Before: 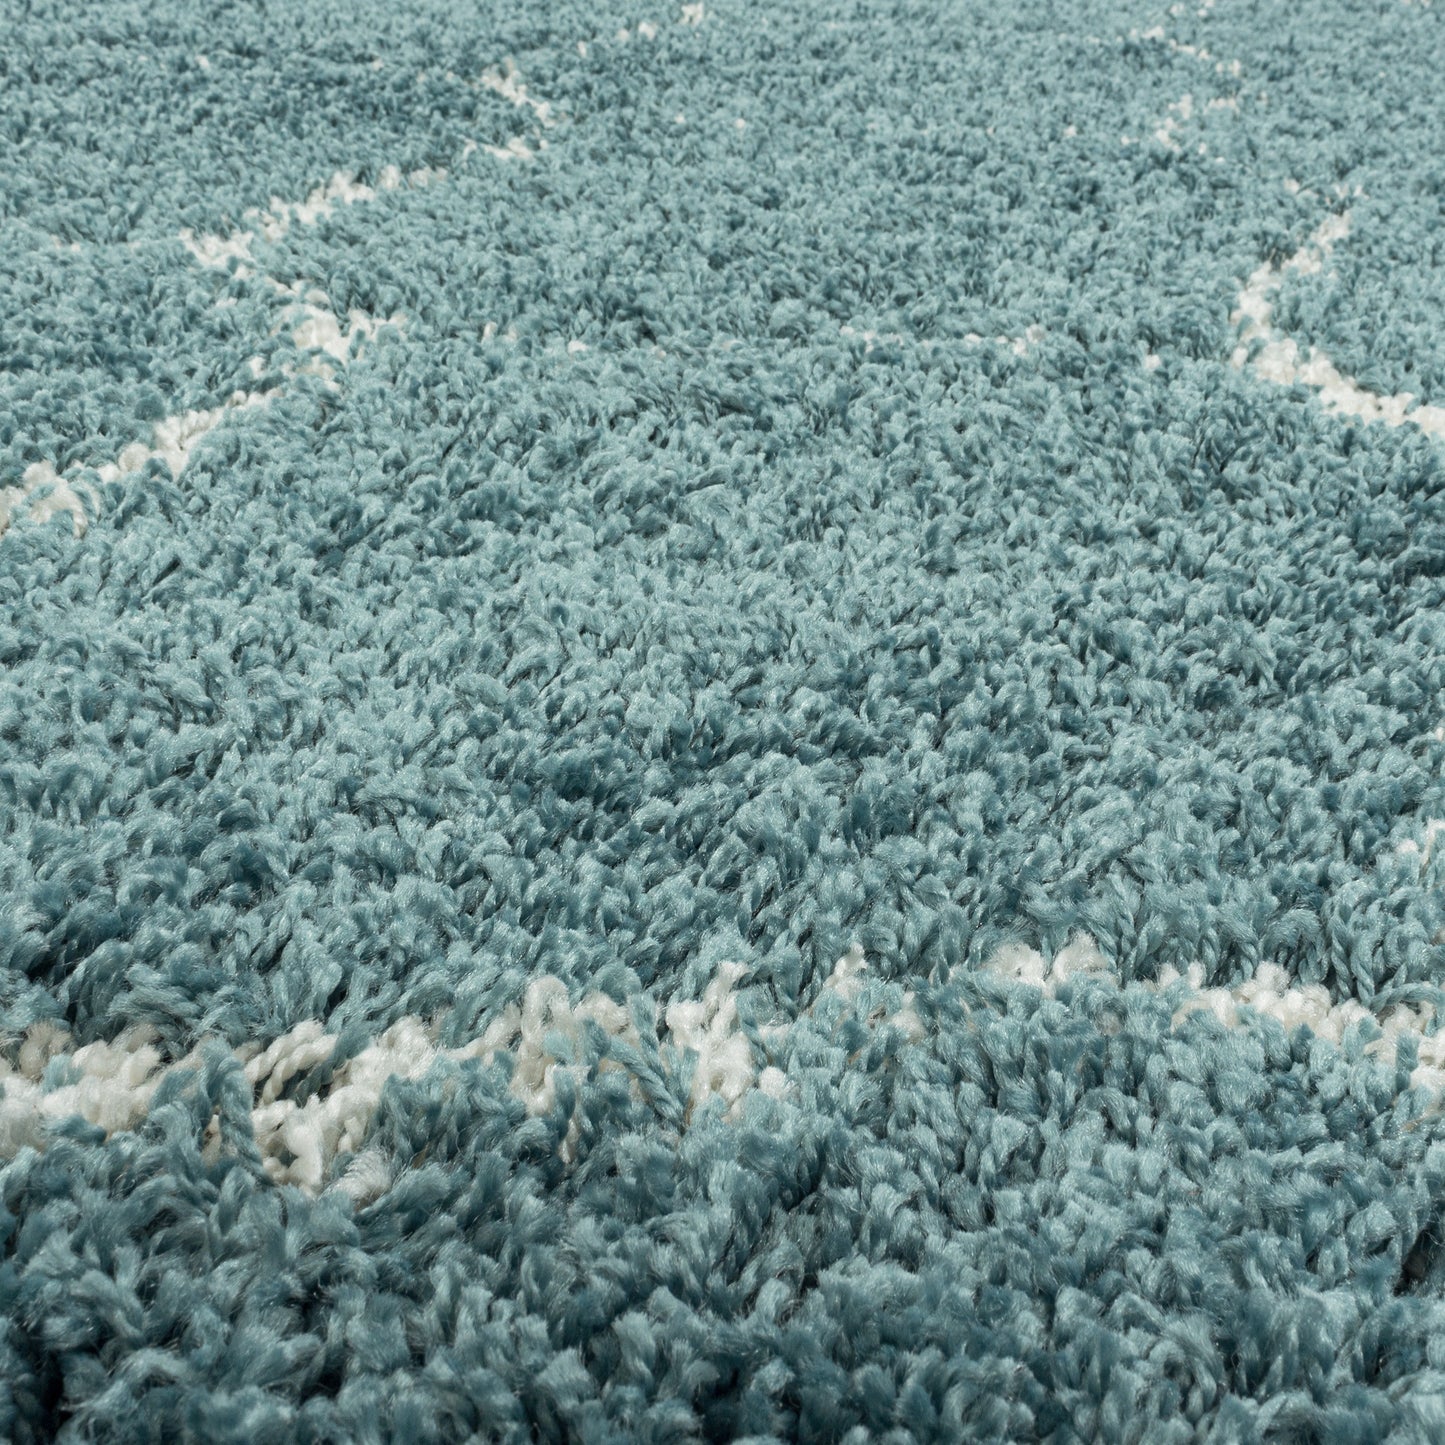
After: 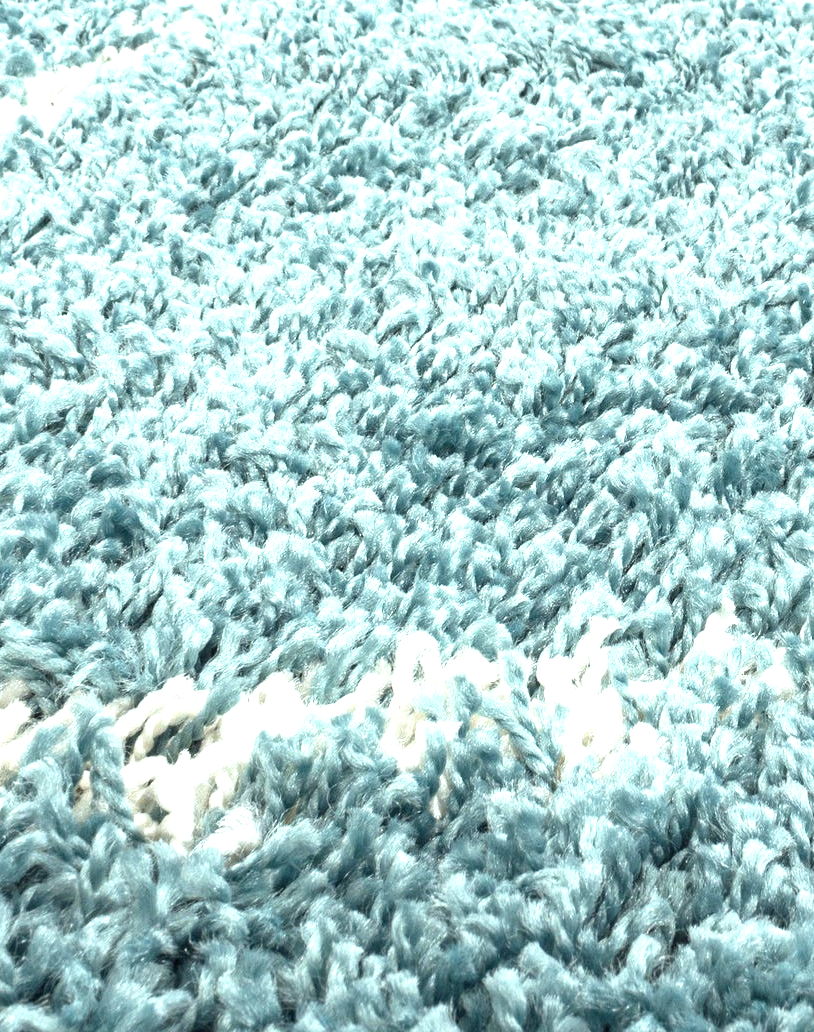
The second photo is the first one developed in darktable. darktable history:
crop: left 8.966%, top 23.852%, right 34.699%, bottom 4.703%
exposure: black level correction 0, exposure 1.45 EV, compensate exposure bias true, compensate highlight preservation false
